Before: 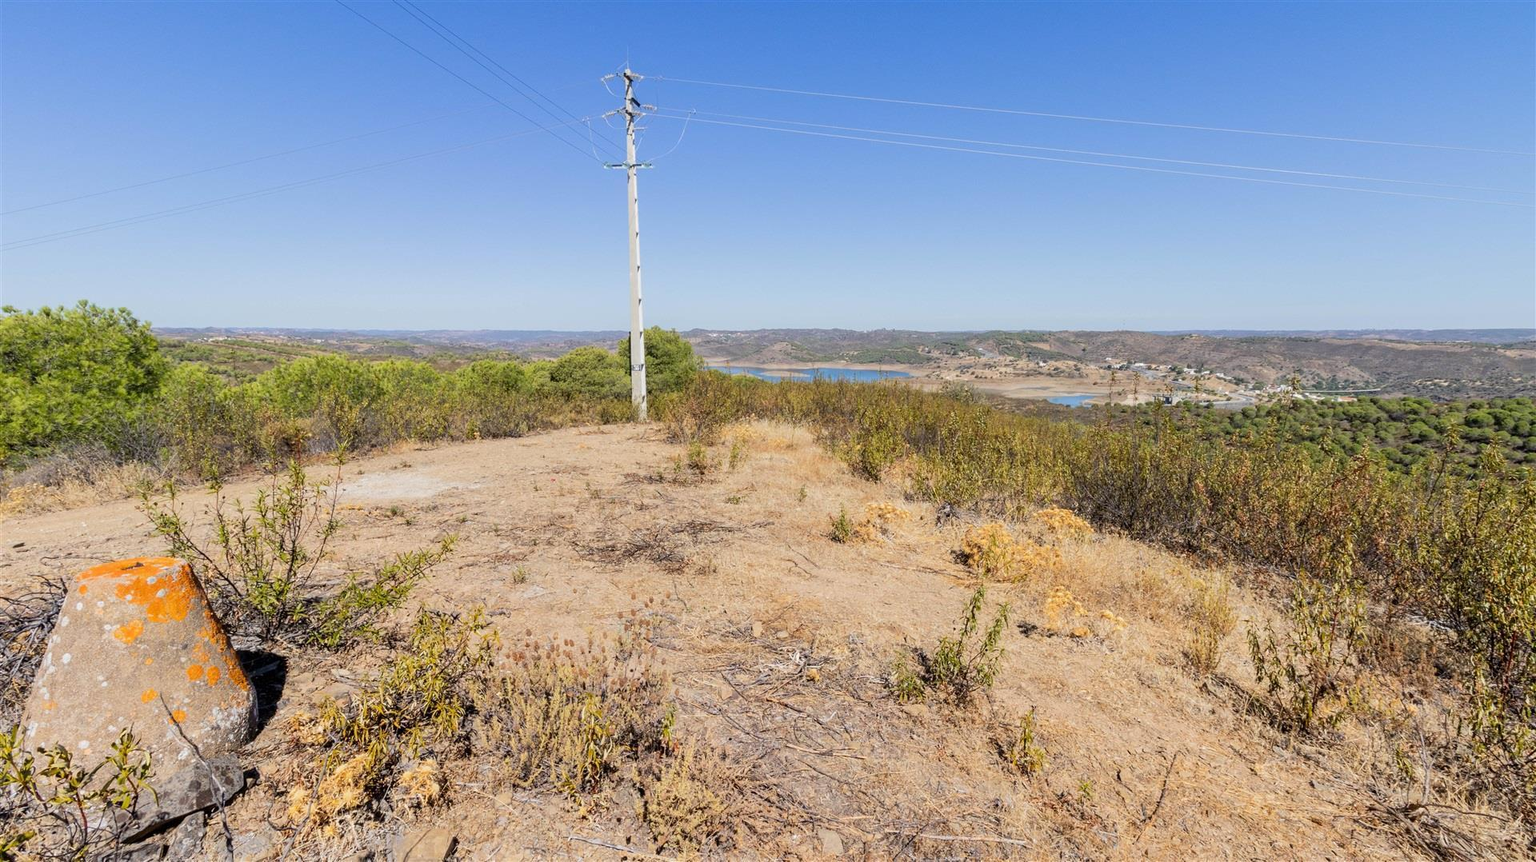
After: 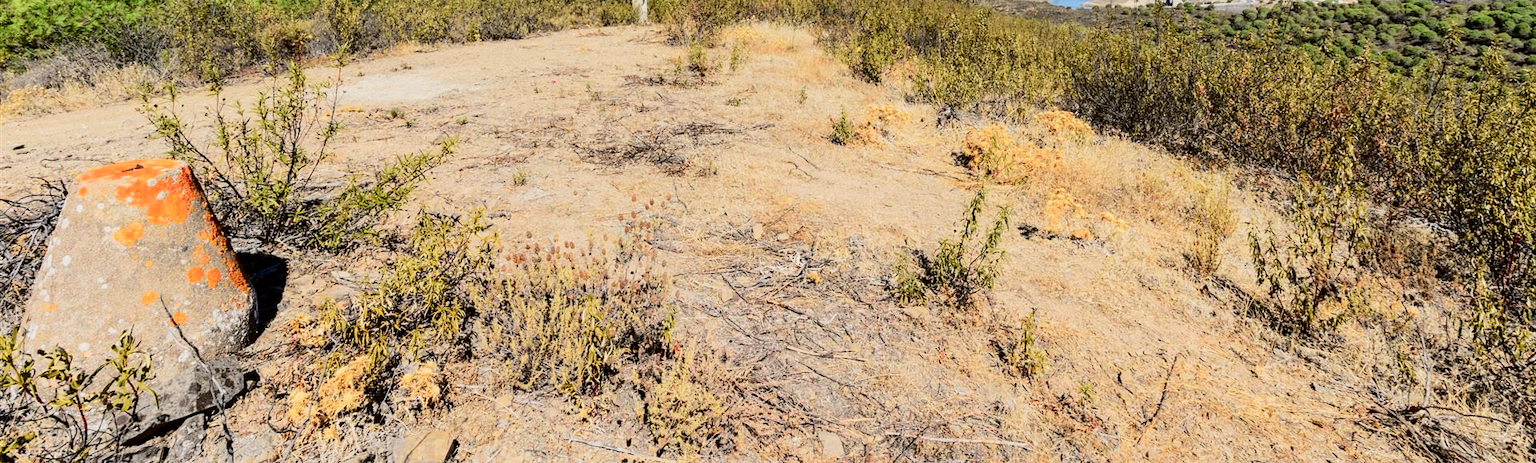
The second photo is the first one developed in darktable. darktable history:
contrast brightness saturation: contrast 0.22
tone curve: curves: ch0 [(0, 0) (0.068, 0.031) (0.175, 0.139) (0.32, 0.345) (0.495, 0.544) (0.748, 0.762) (0.993, 0.954)]; ch1 [(0, 0) (0.294, 0.184) (0.34, 0.303) (0.371, 0.344) (0.441, 0.408) (0.477, 0.474) (0.499, 0.5) (0.529, 0.523) (0.677, 0.762) (1, 1)]; ch2 [(0, 0) (0.431, 0.419) (0.495, 0.502) (0.524, 0.534) (0.557, 0.56) (0.634, 0.654) (0.728, 0.722) (1, 1)], color space Lab, independent channels, preserve colors none
crop and rotate: top 46.237%
